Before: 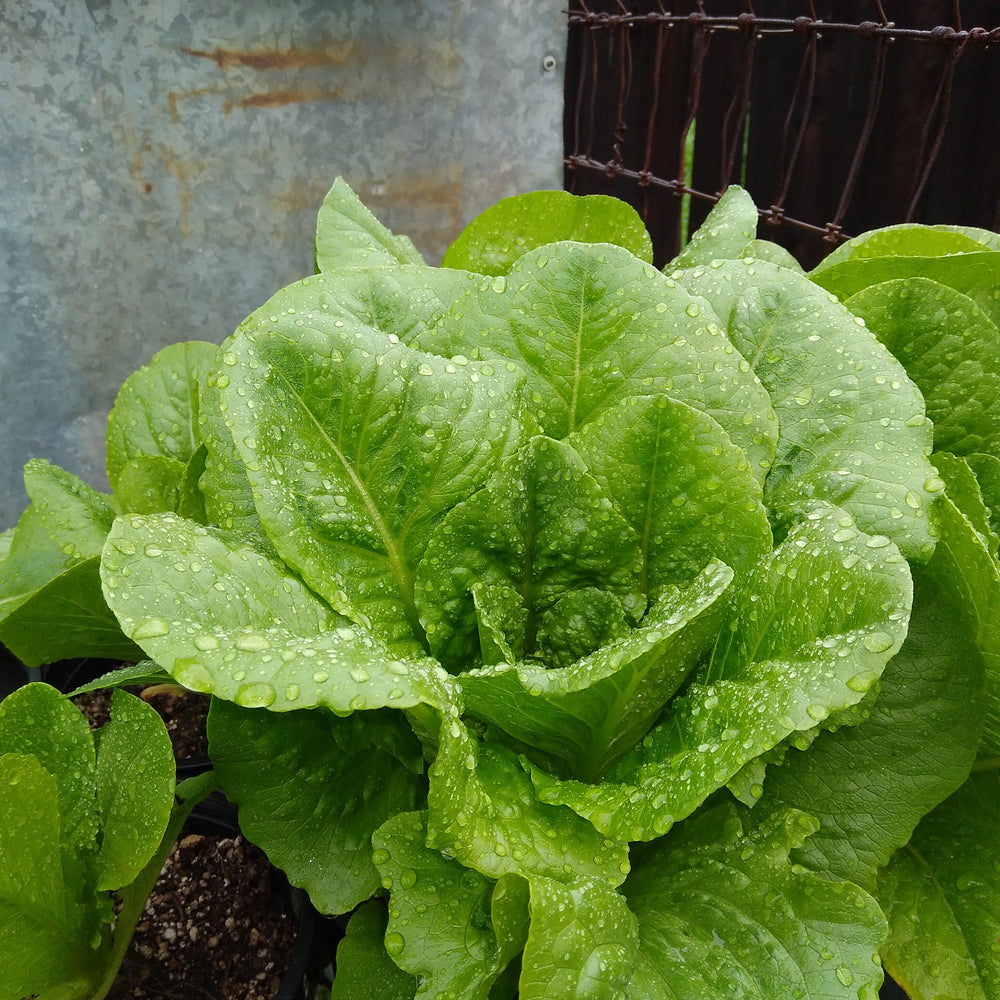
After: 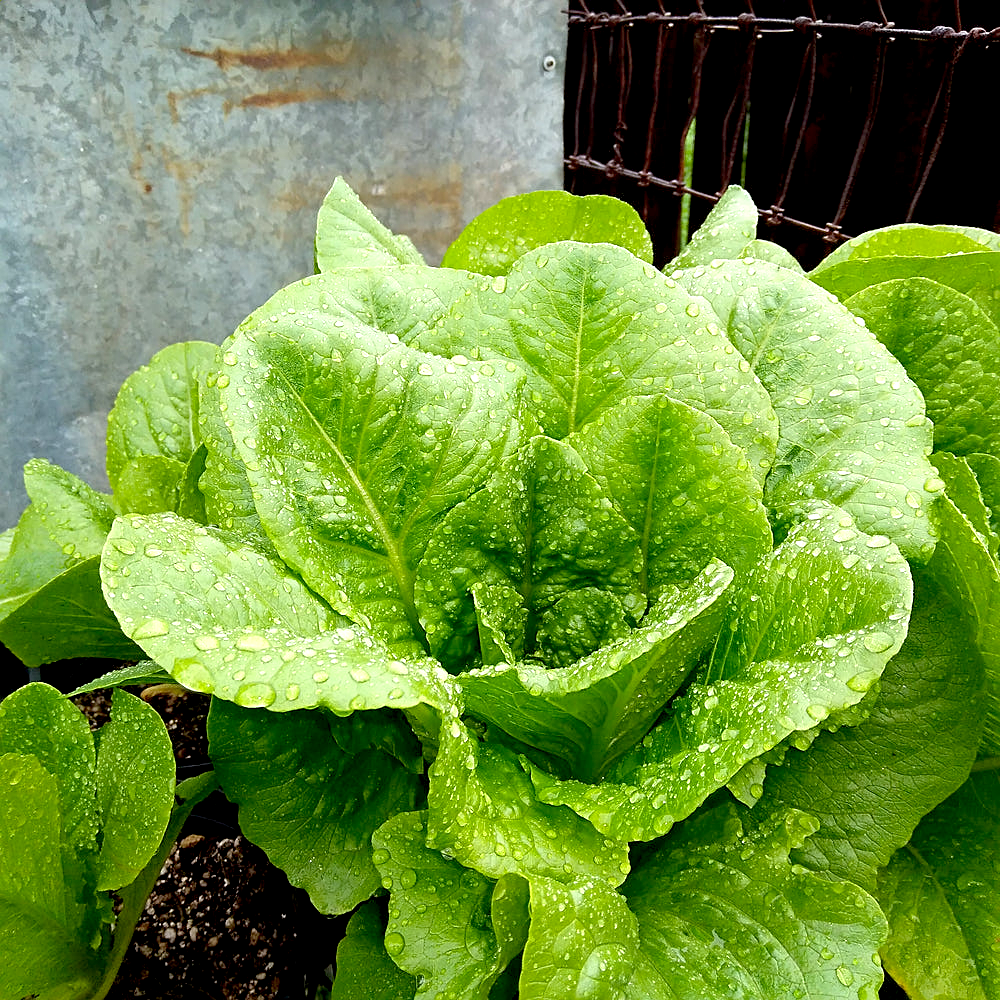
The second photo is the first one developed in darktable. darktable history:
exposure: black level correction 0.012, exposure 0.7 EV, compensate exposure bias true, compensate highlight preservation false
sharpen: on, module defaults
